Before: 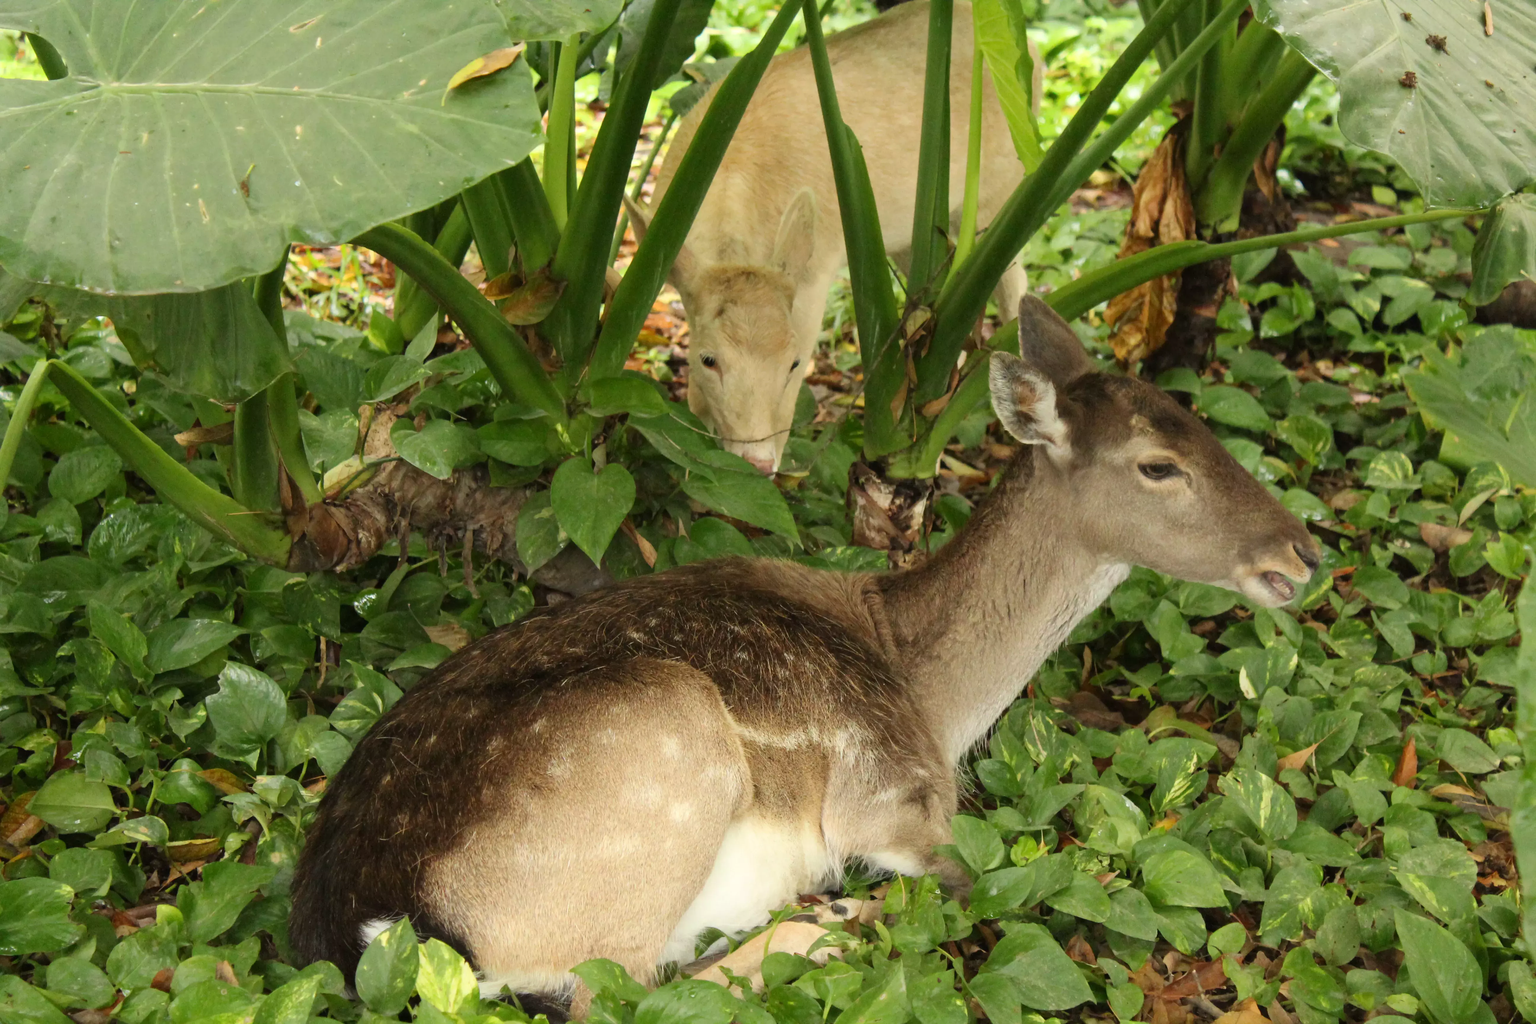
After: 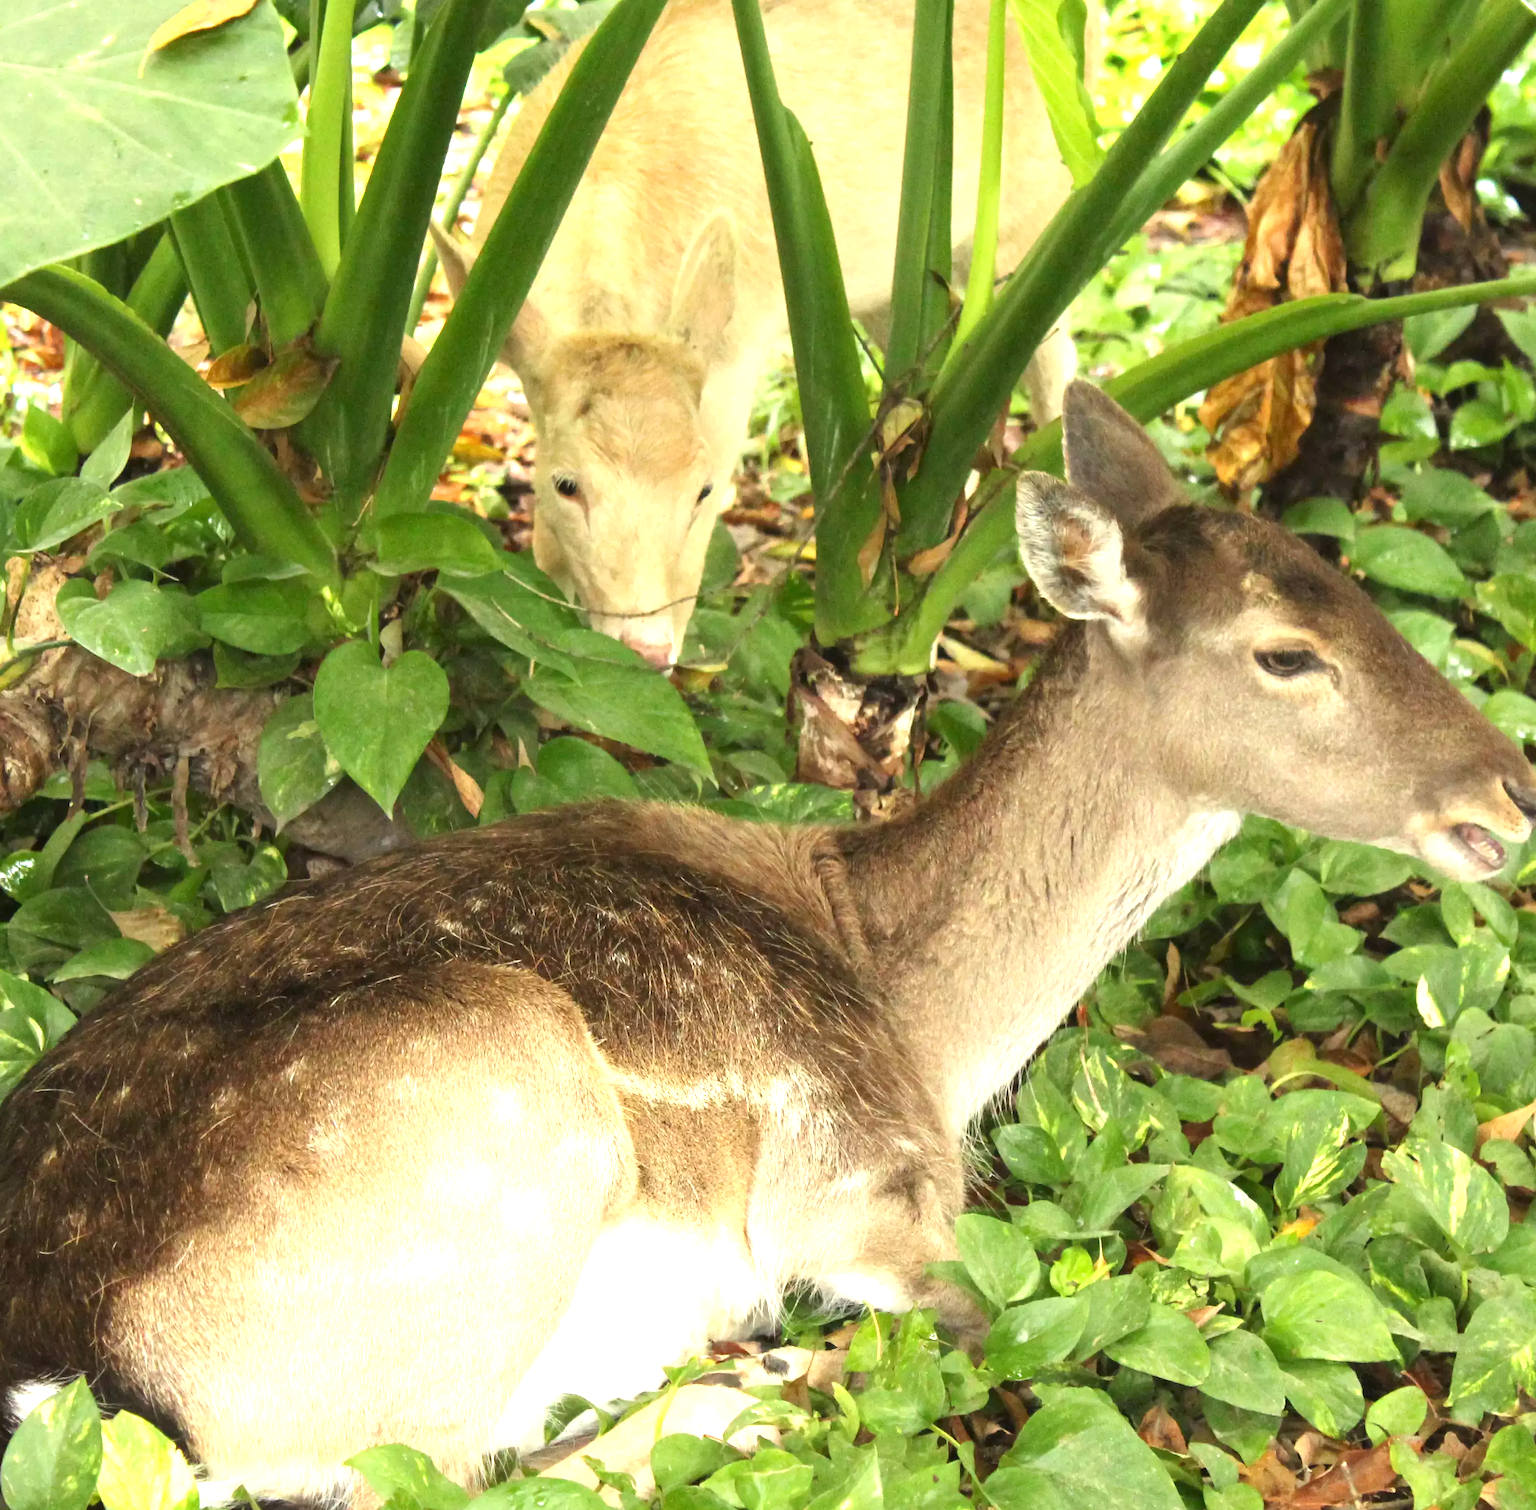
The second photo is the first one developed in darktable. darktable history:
crop and rotate: left 23.143%, top 5.624%, right 14.416%, bottom 2.262%
exposure: black level correction 0, exposure 1.199 EV, compensate highlight preservation false
